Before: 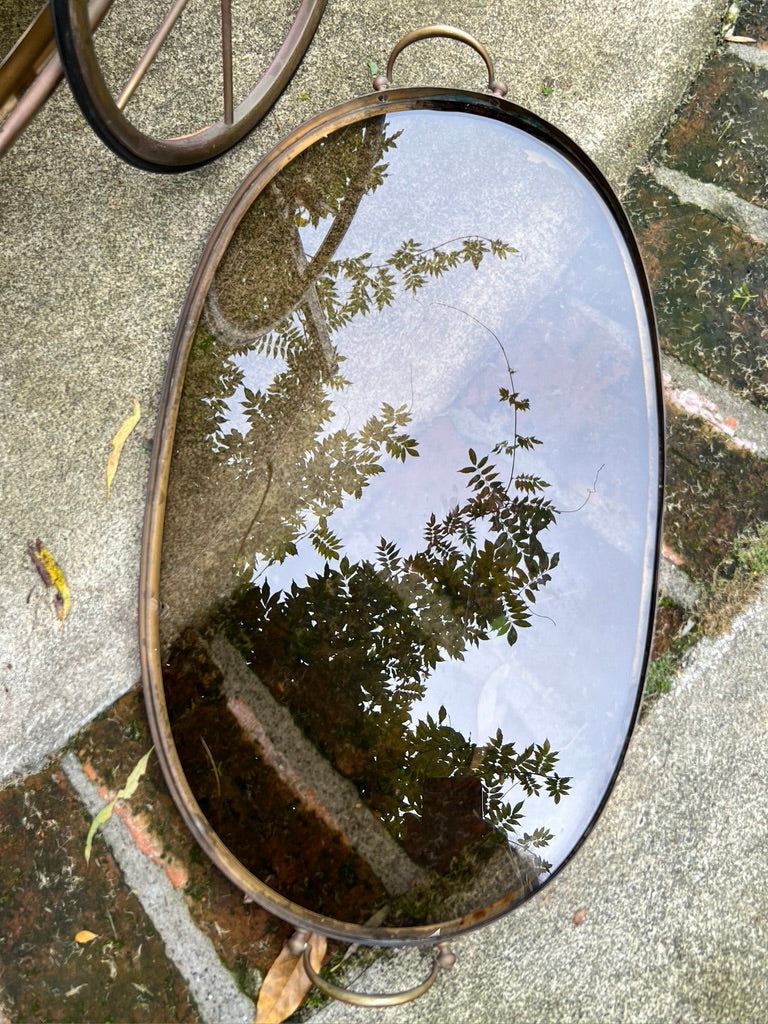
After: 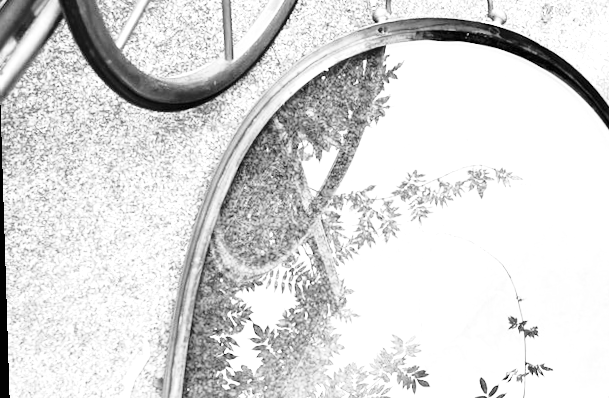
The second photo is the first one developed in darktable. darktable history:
crop: left 0.579%, top 7.627%, right 23.167%, bottom 54.275%
rotate and perspective: rotation -1.77°, lens shift (horizontal) 0.004, automatic cropping off
exposure: black level correction 0, exposure 0.9 EV, compensate exposure bias true, compensate highlight preservation false
base curve: curves: ch0 [(0, 0) (0.028, 0.03) (0.121, 0.232) (0.46, 0.748) (0.859, 0.968) (1, 1)], preserve colors none
monochrome: on, module defaults
color correction: highlights a* 2.75, highlights b* 5, shadows a* -2.04, shadows b* -4.84, saturation 0.8
